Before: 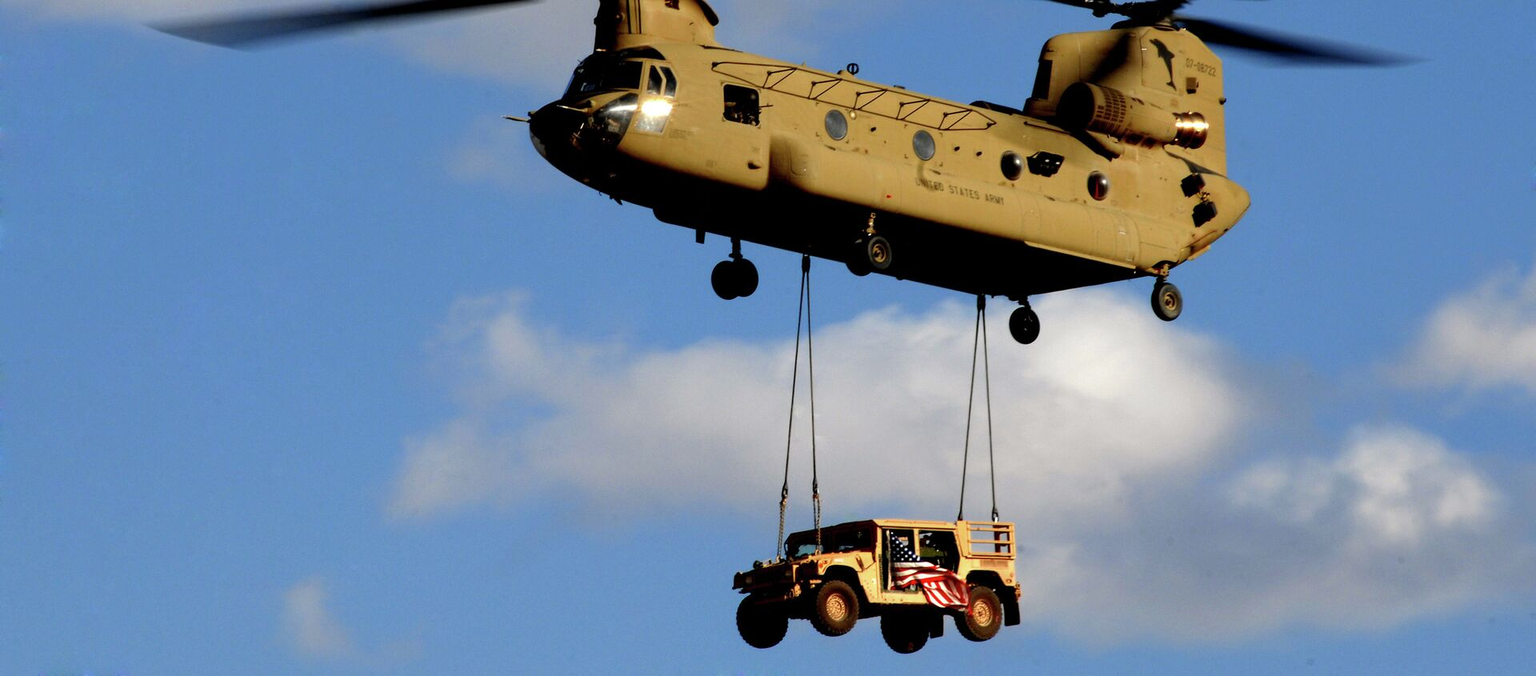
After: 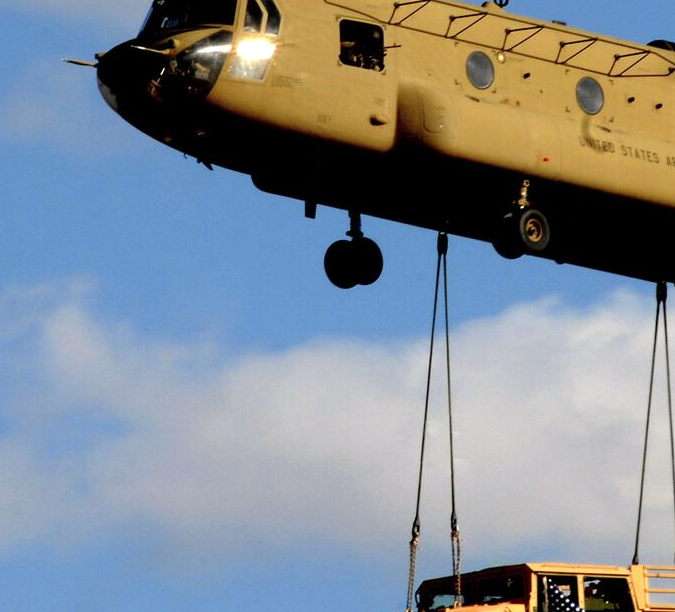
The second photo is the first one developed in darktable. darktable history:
crop and rotate: left 29.476%, top 10.214%, right 35.32%, bottom 17.333%
exposure: exposure 0.191 EV, compensate highlight preservation false
white balance: red 1.009, blue 0.985
